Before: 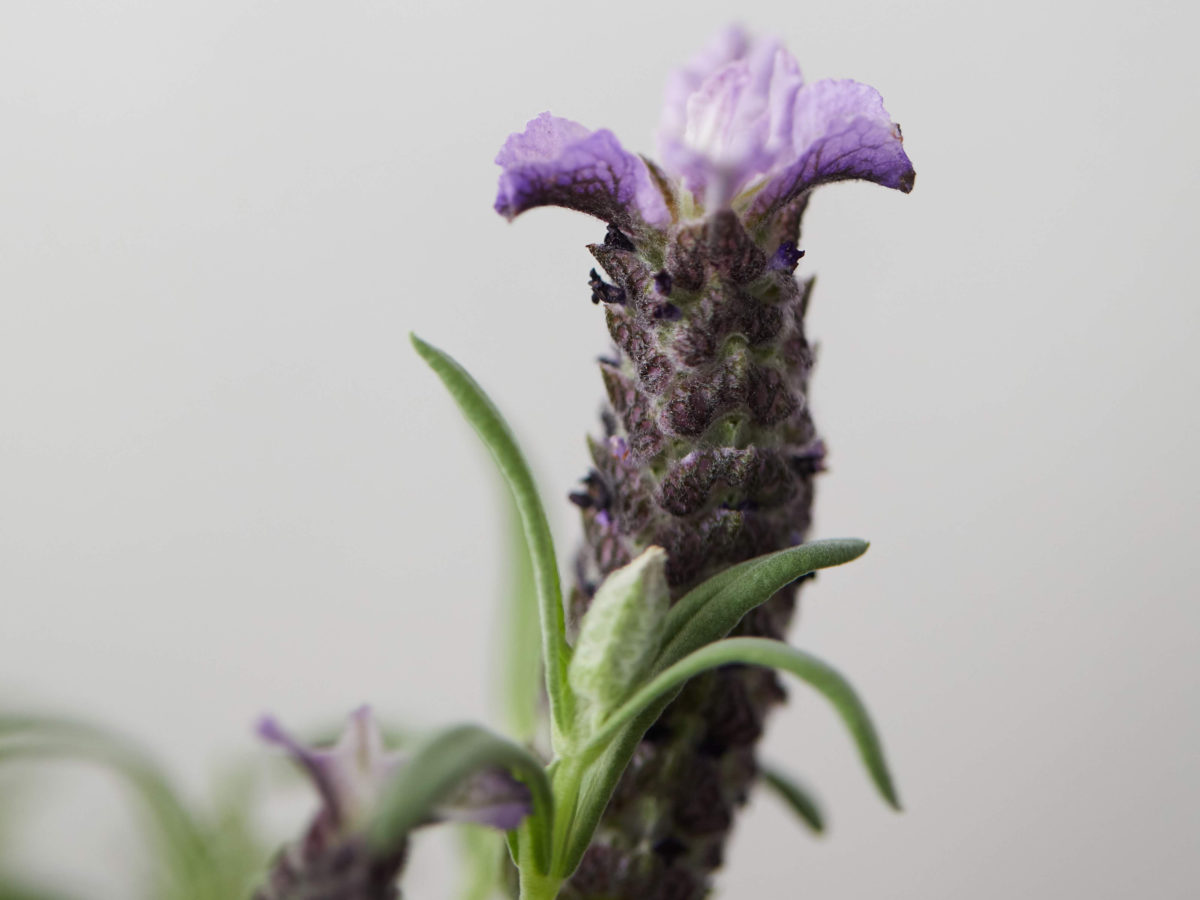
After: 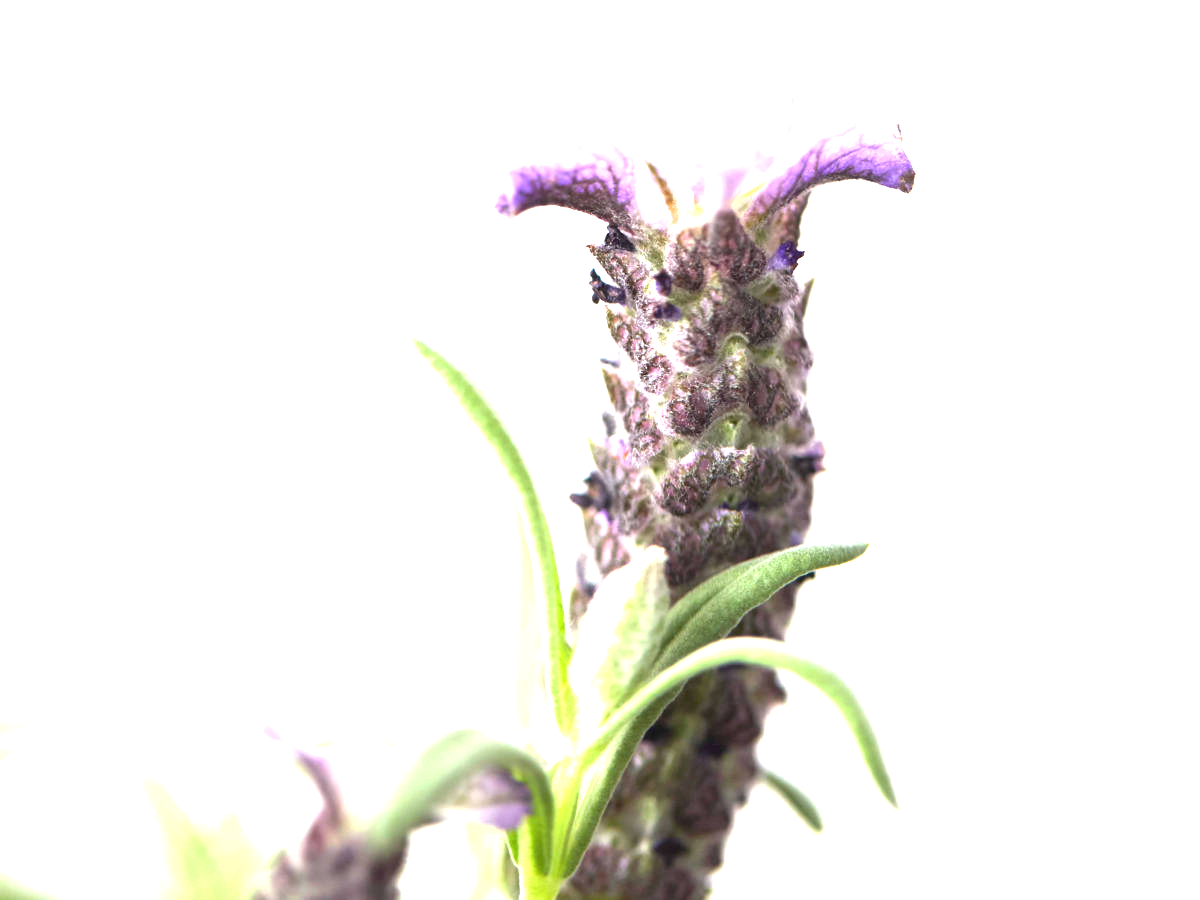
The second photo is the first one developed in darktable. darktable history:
exposure: black level correction 0, exposure 2.291 EV, compensate highlight preservation false
